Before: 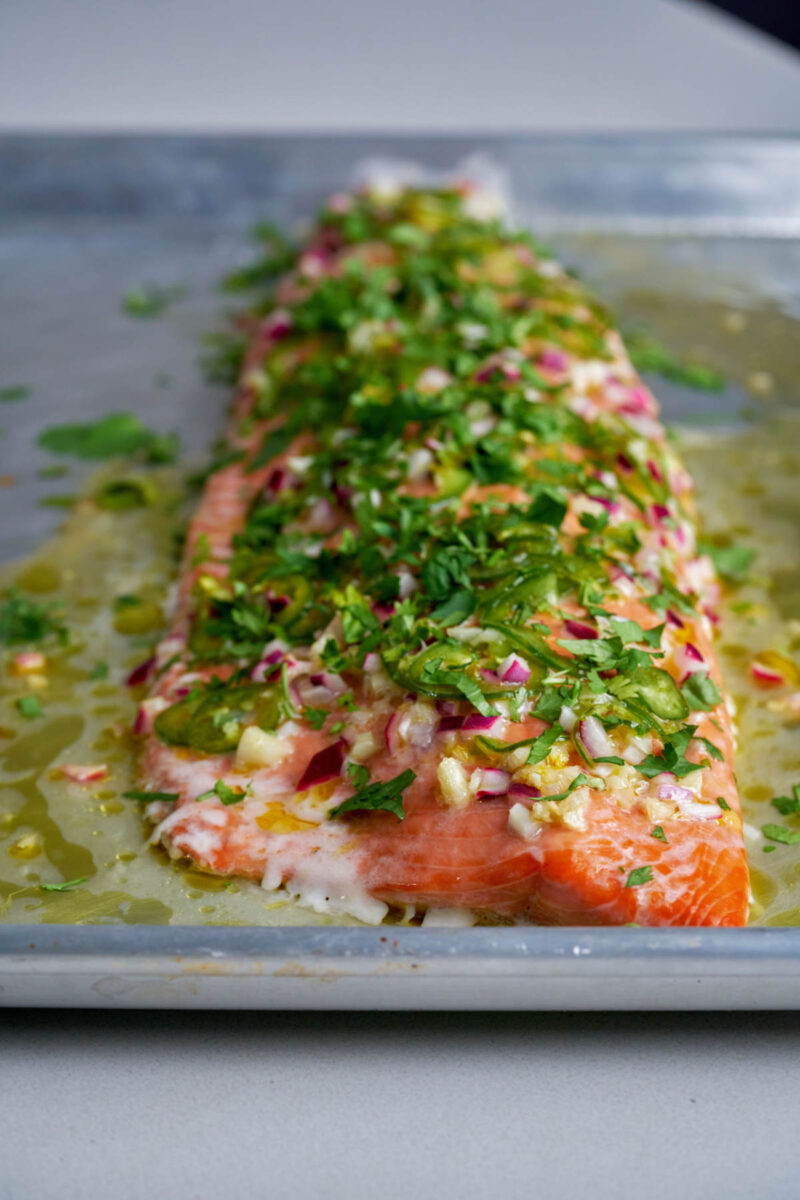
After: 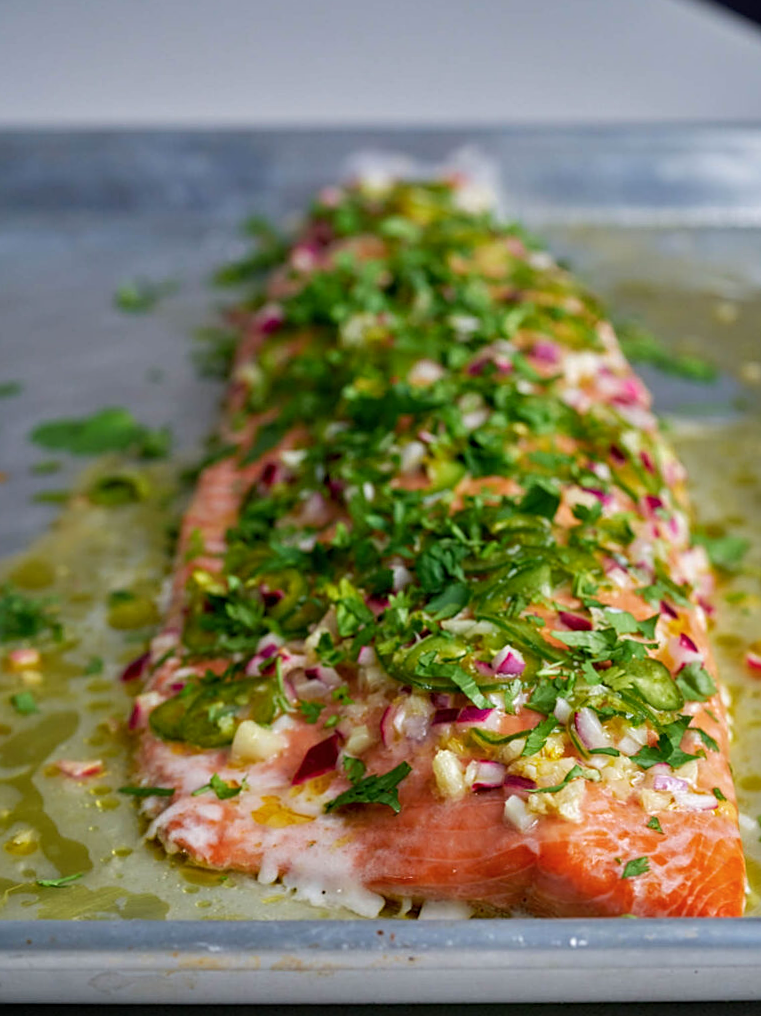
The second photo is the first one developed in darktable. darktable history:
crop and rotate: angle 0.468°, left 0.233%, right 3.355%, bottom 14.217%
sharpen: on, module defaults
color balance rgb: power › hue 75.47°, perceptual saturation grading › global saturation 0.016%, global vibrance 12.65%
